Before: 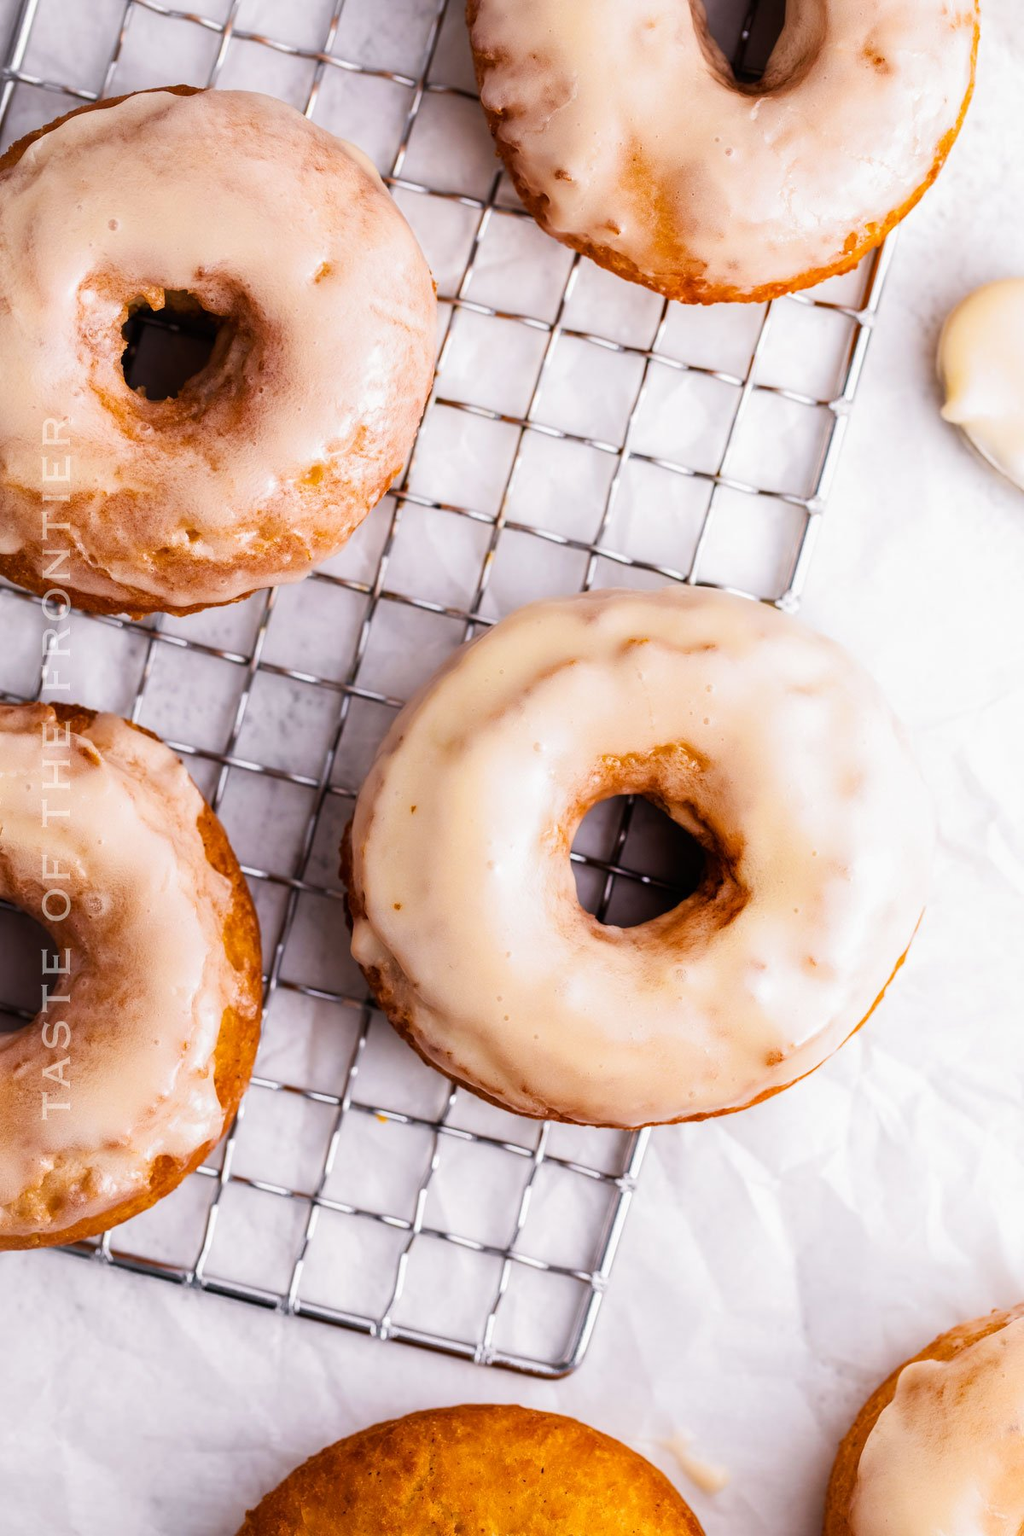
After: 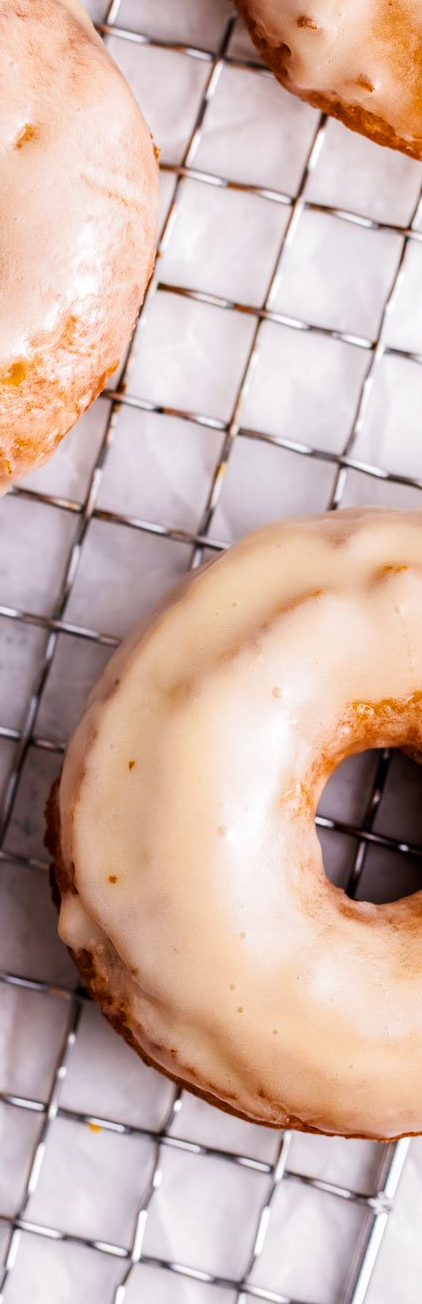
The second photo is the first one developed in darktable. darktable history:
crop and rotate: left 29.476%, top 10.214%, right 35.32%, bottom 17.333%
vignetting: fall-off start 100%, brightness 0.3, saturation 0
local contrast: highlights 100%, shadows 100%, detail 120%, midtone range 0.2
